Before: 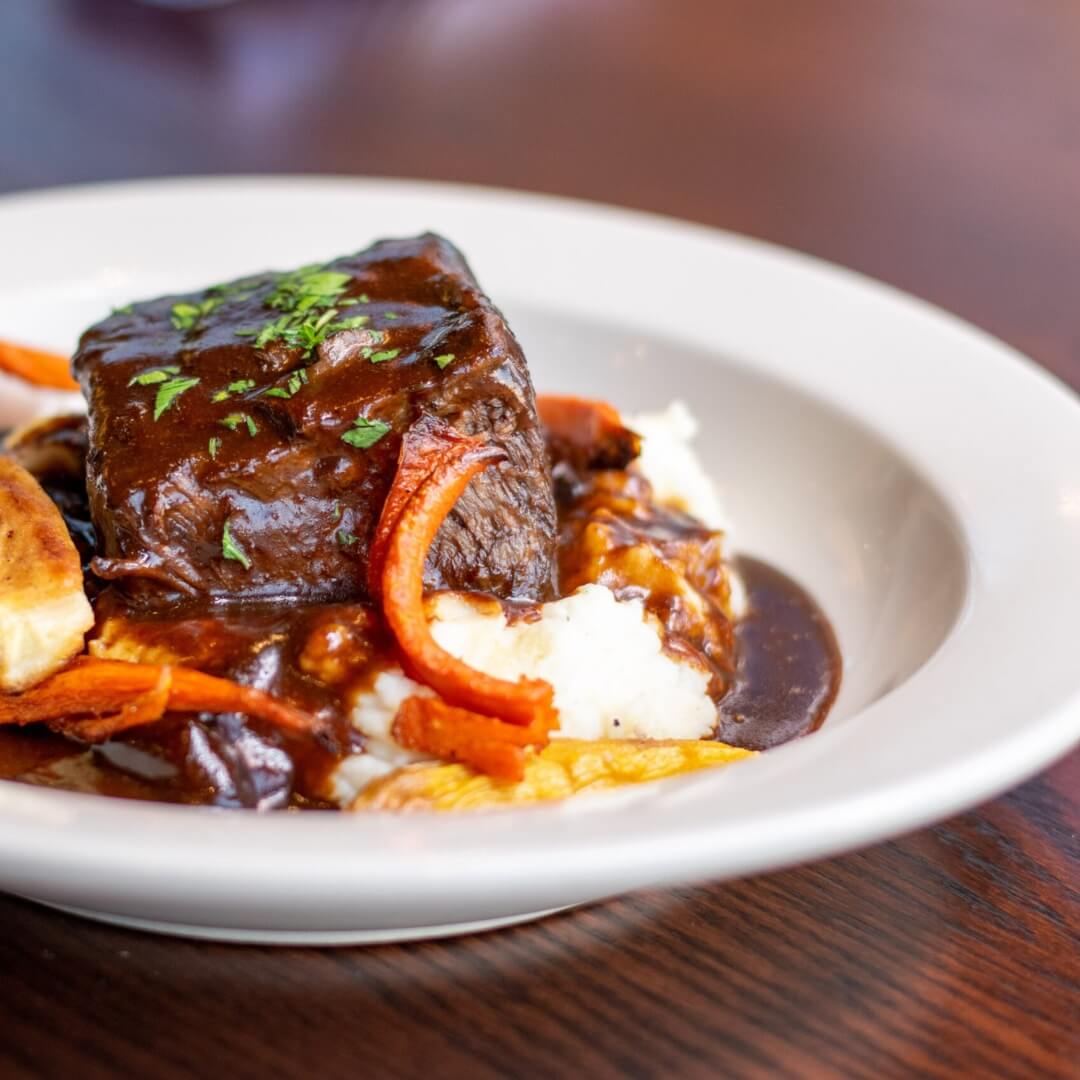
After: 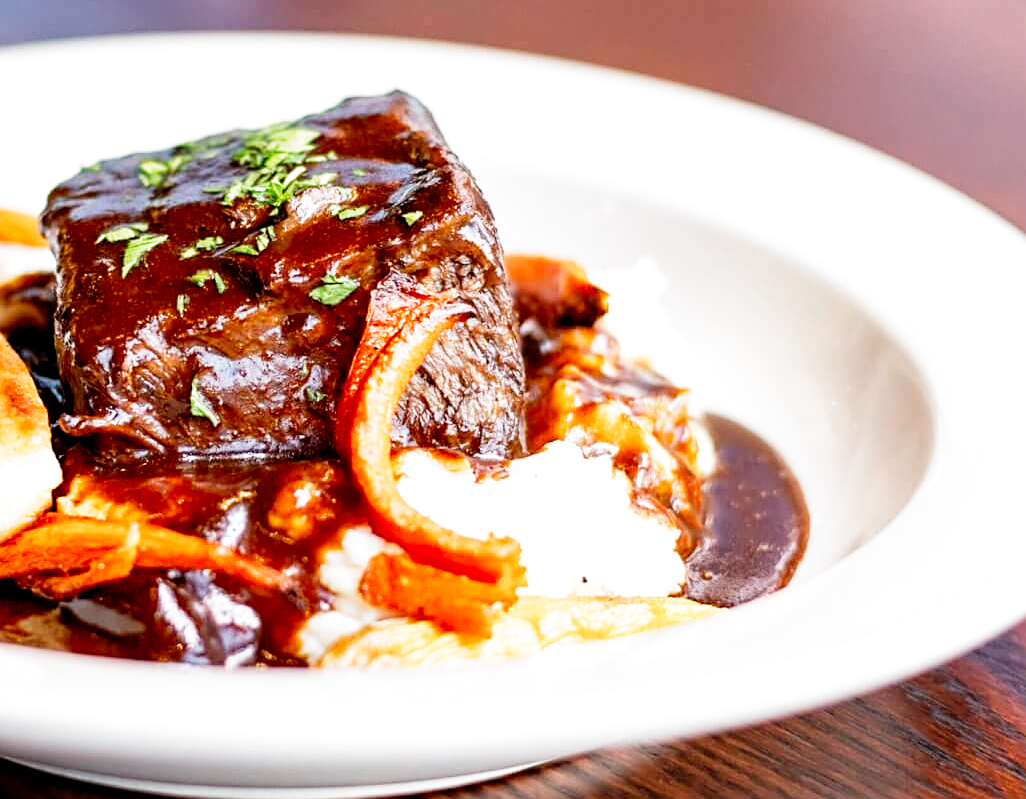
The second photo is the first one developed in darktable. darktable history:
sharpen: on, module defaults
filmic rgb: middle gray luminance 10%, black relative exposure -8.61 EV, white relative exposure 3.3 EV, threshold 6 EV, target black luminance 0%, hardness 5.2, latitude 44.69%, contrast 1.302, highlights saturation mix 5%, shadows ↔ highlights balance 24.64%, add noise in highlights 0, preserve chrominance no, color science v3 (2019), use custom middle-gray values true, iterations of high-quality reconstruction 0, contrast in highlights soft, enable highlight reconstruction true
crop and rotate: left 2.991%, top 13.302%, right 1.981%, bottom 12.636%
